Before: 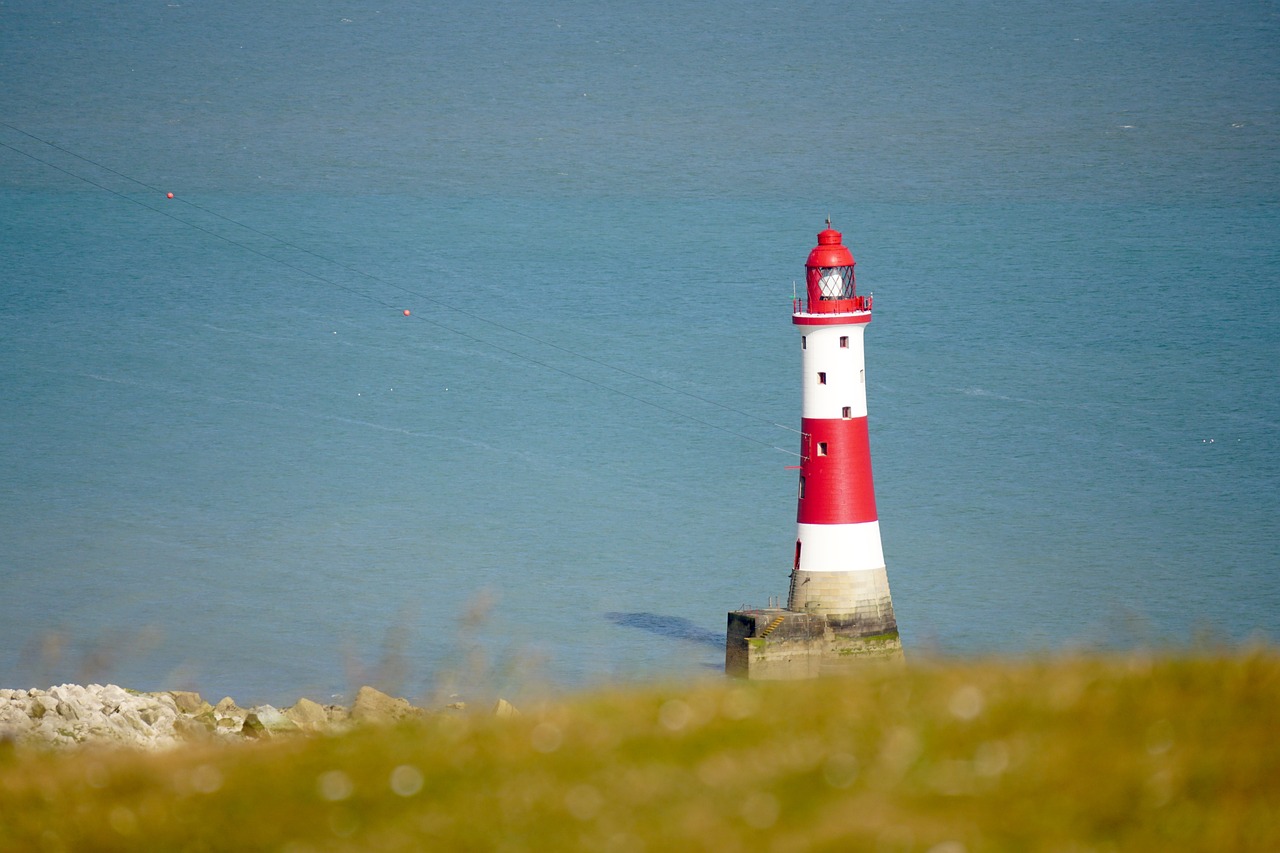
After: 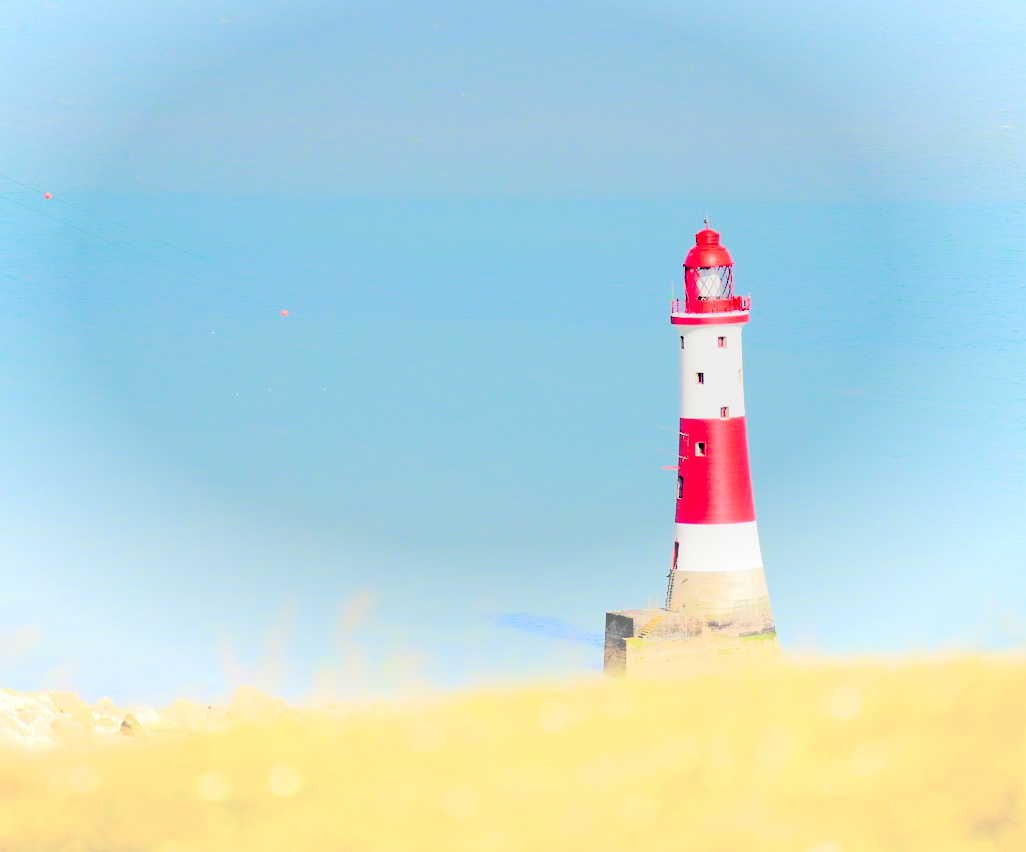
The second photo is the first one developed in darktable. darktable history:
tone equalizer: -8 EV -0.511 EV, -7 EV -0.316 EV, -6 EV -0.065 EV, -5 EV 0.425 EV, -4 EV 0.99 EV, -3 EV 0.775 EV, -2 EV -0.01 EV, -1 EV 0.125 EV, +0 EV -0.009 EV, edges refinement/feathering 500, mask exposure compensation -1.57 EV, preserve details no
levels: levels [0.072, 0.414, 0.976]
vignetting: fall-off start 78.8%, brightness 0.305, saturation -0.002, center (-0.053, -0.358), width/height ratio 1.328
filmic rgb: black relative exposure -7.65 EV, white relative exposure 4.56 EV, threshold 2.96 EV, hardness 3.61, enable highlight reconstruction true
color correction: highlights b* -0.058
crop and rotate: left 9.577%, right 10.263%
contrast brightness saturation: contrast 0.025, brightness 0.059, saturation 0.131
